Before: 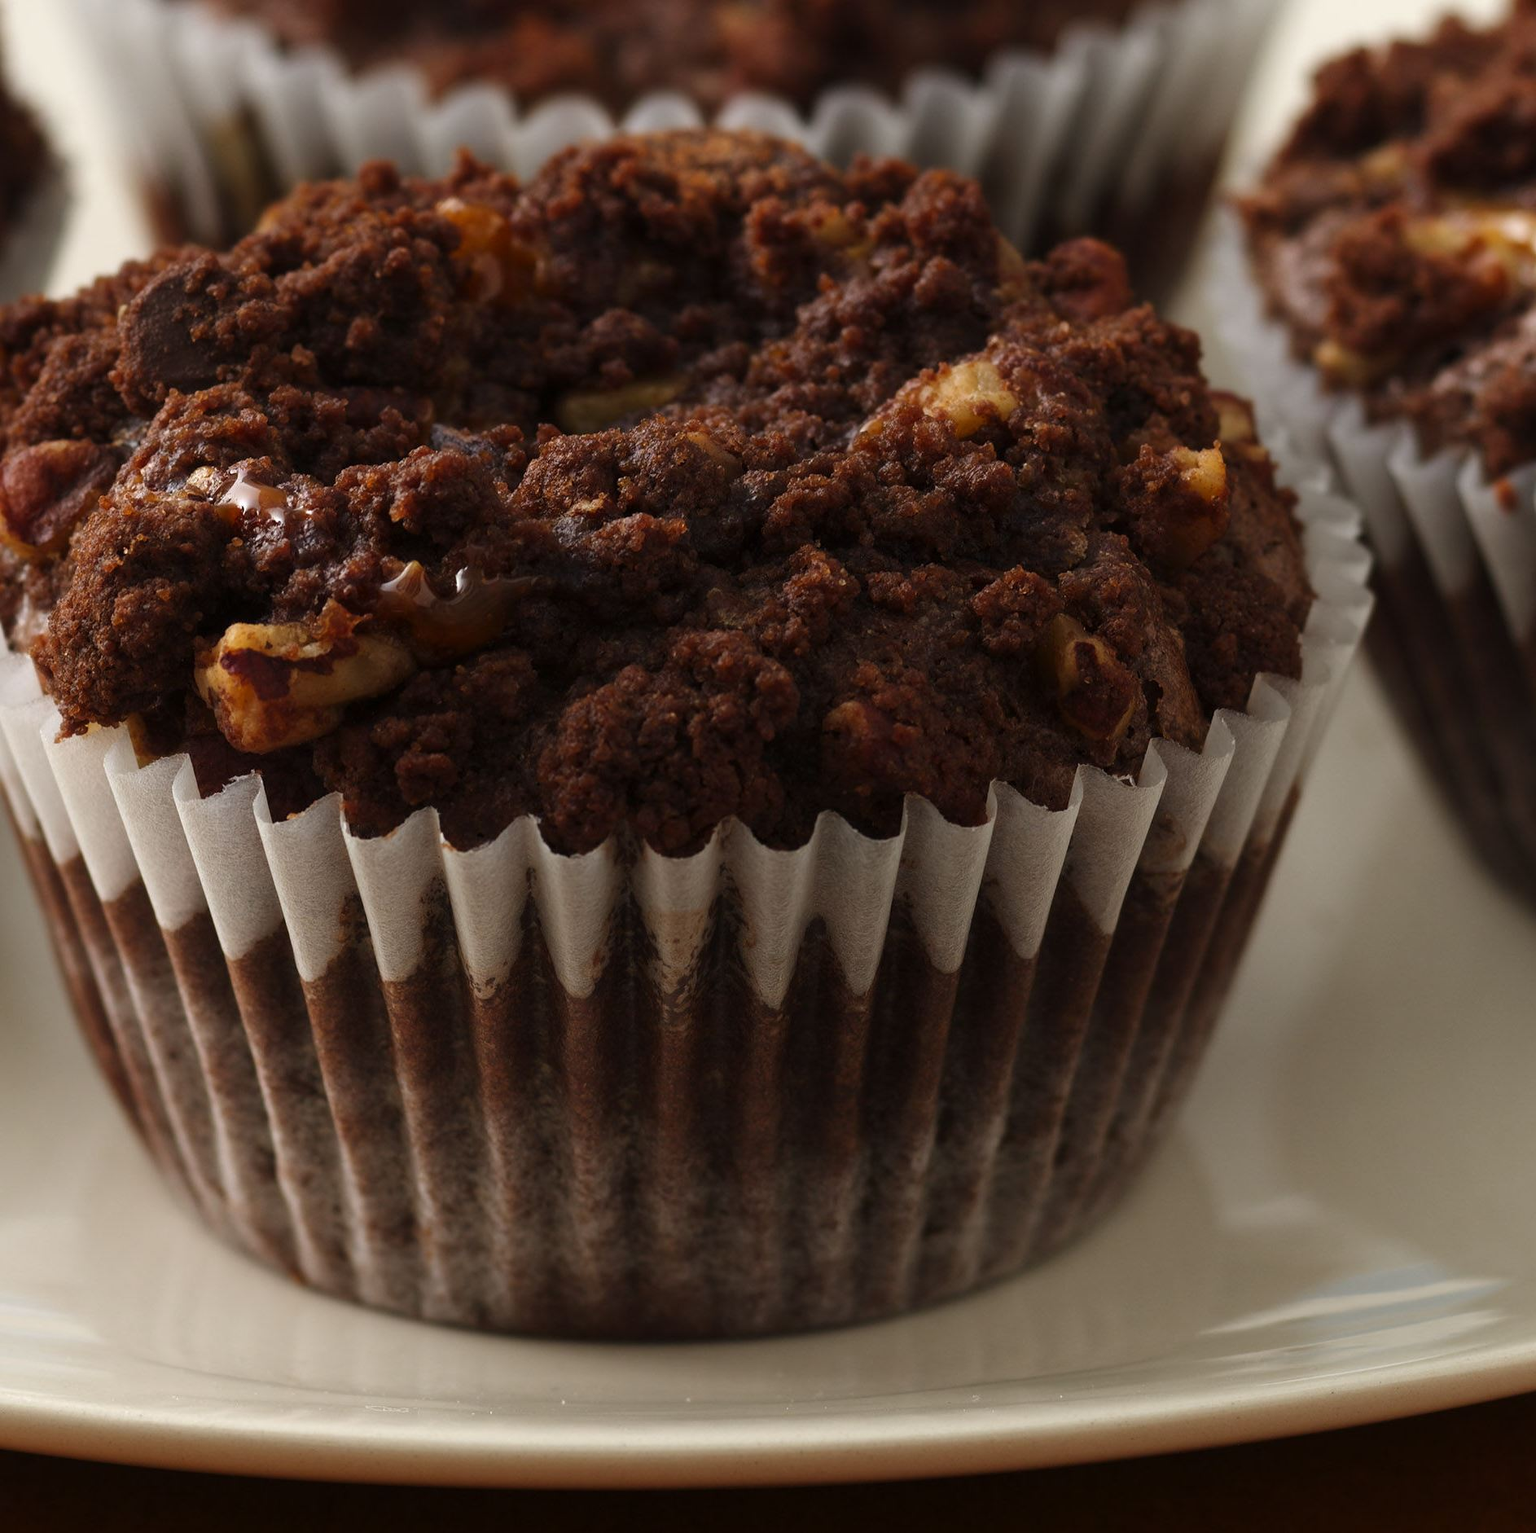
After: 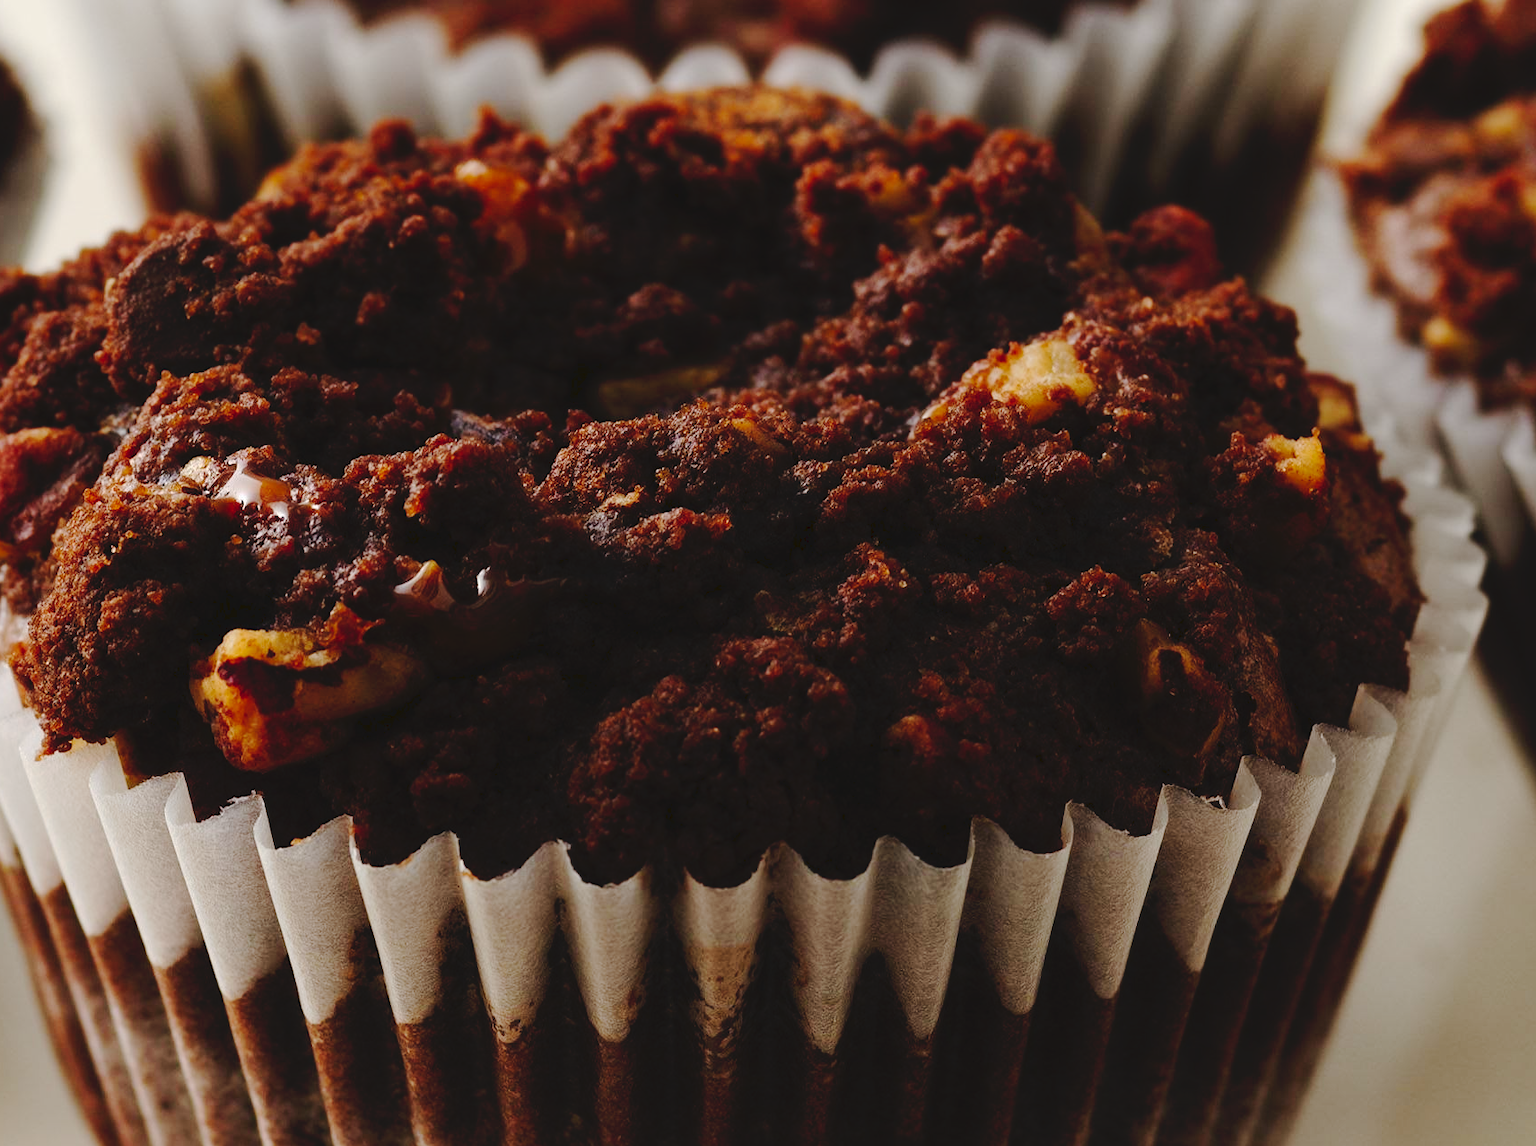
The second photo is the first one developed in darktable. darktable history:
tone curve: curves: ch0 [(0, 0) (0.003, 0.058) (0.011, 0.061) (0.025, 0.065) (0.044, 0.076) (0.069, 0.083) (0.1, 0.09) (0.136, 0.102) (0.177, 0.145) (0.224, 0.196) (0.277, 0.278) (0.335, 0.375) (0.399, 0.486) (0.468, 0.578) (0.543, 0.651) (0.623, 0.717) (0.709, 0.783) (0.801, 0.838) (0.898, 0.91) (1, 1)], preserve colors none
crop: left 1.509%, top 3.452%, right 7.696%, bottom 28.452%
